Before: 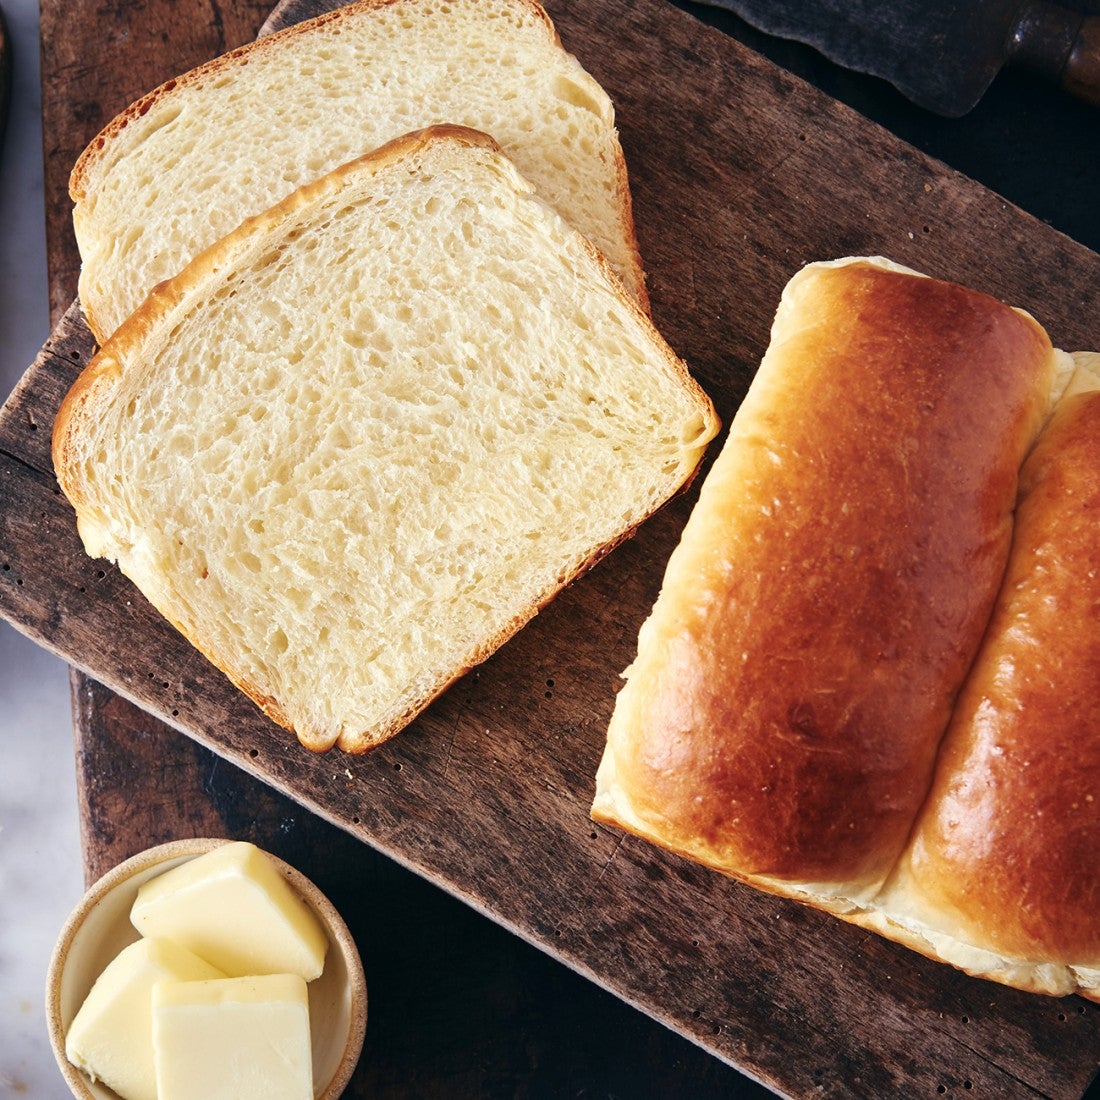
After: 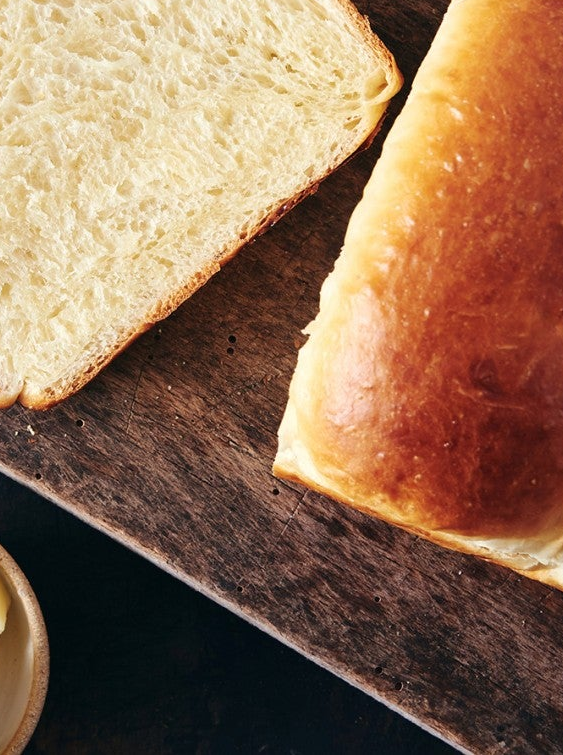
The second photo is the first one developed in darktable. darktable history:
crop and rotate: left 28.939%, top 31.3%, right 19.838%
